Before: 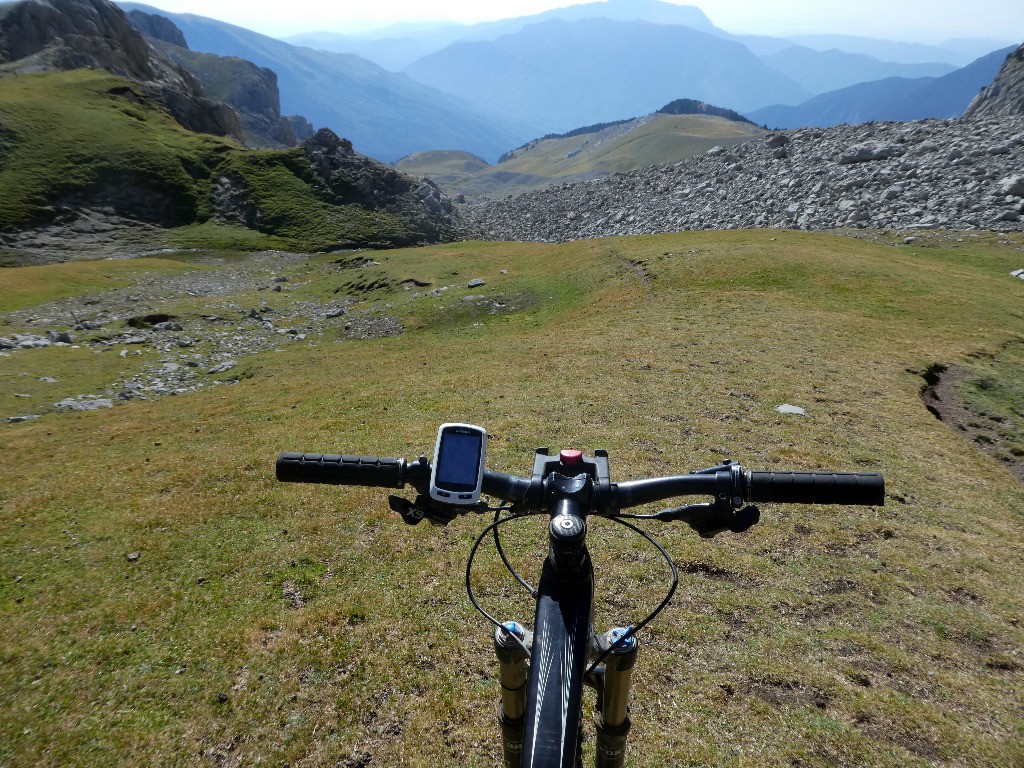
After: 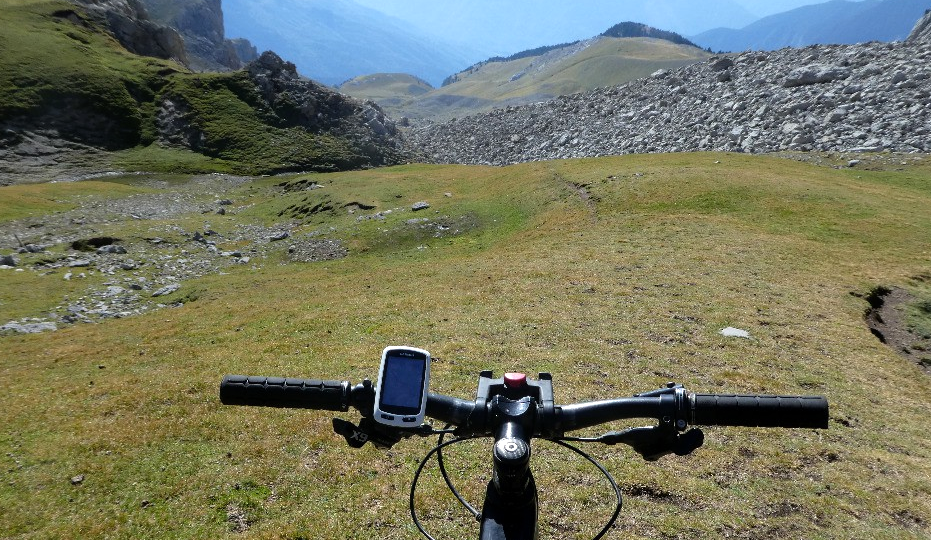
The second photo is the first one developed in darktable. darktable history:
crop: left 5.527%, top 10.071%, right 3.494%, bottom 19.498%
tone equalizer: -8 EV -0.438 EV, -7 EV -0.394 EV, -6 EV -0.367 EV, -5 EV -0.202 EV, -3 EV 0.208 EV, -2 EV 0.305 EV, -1 EV 0.383 EV, +0 EV 0.423 EV
